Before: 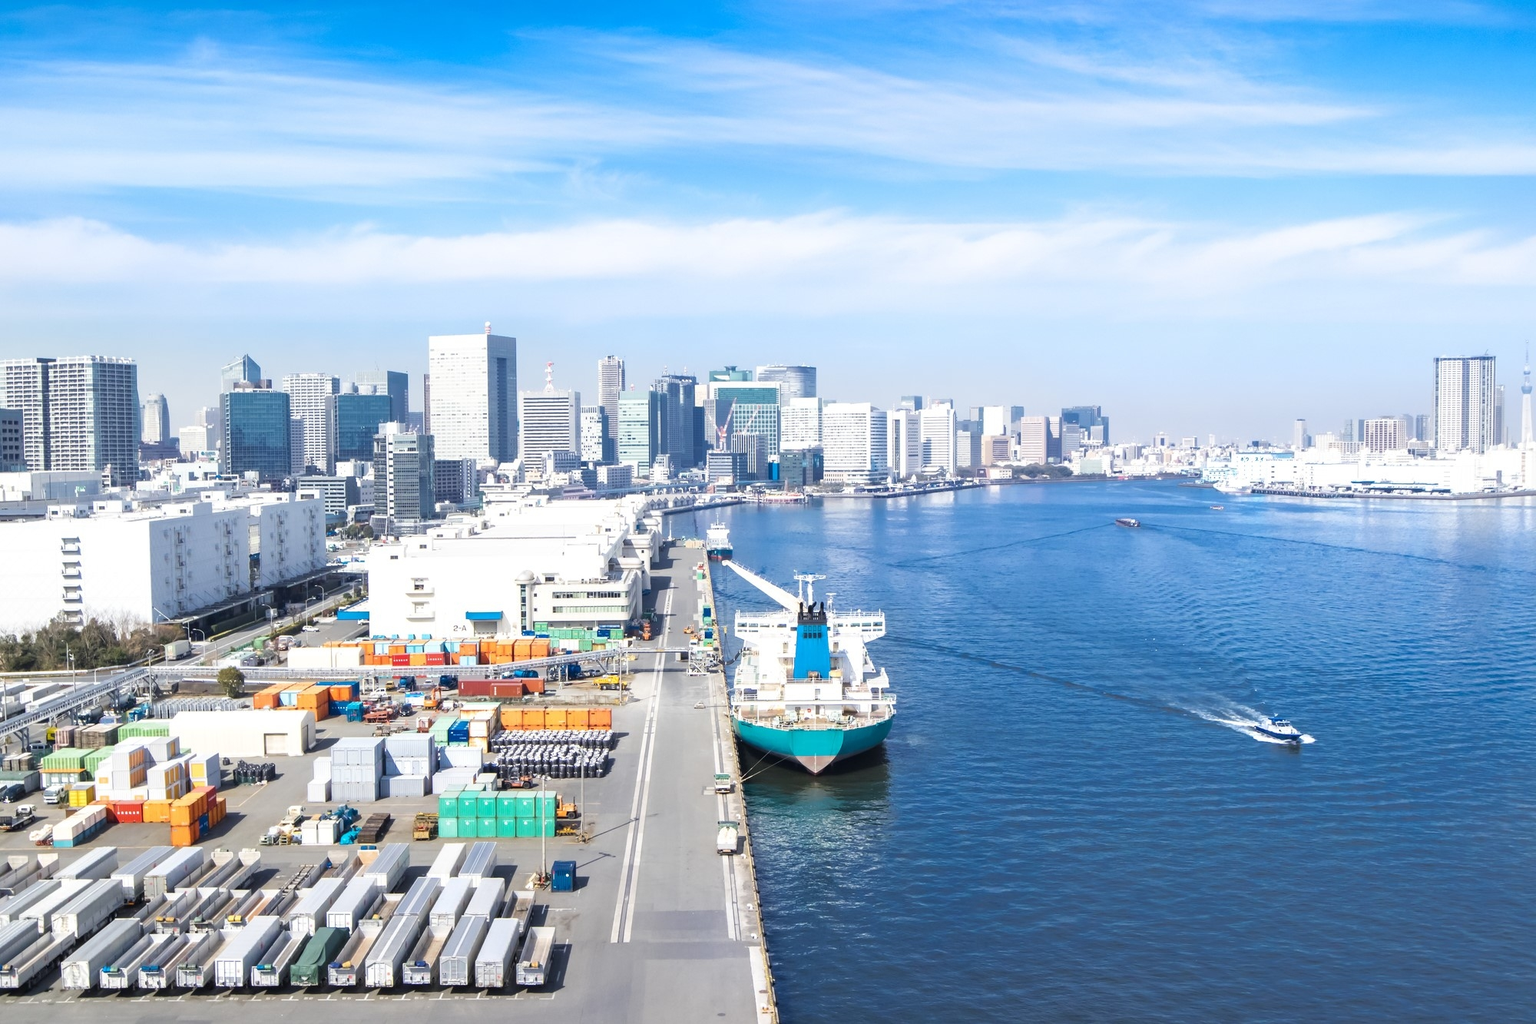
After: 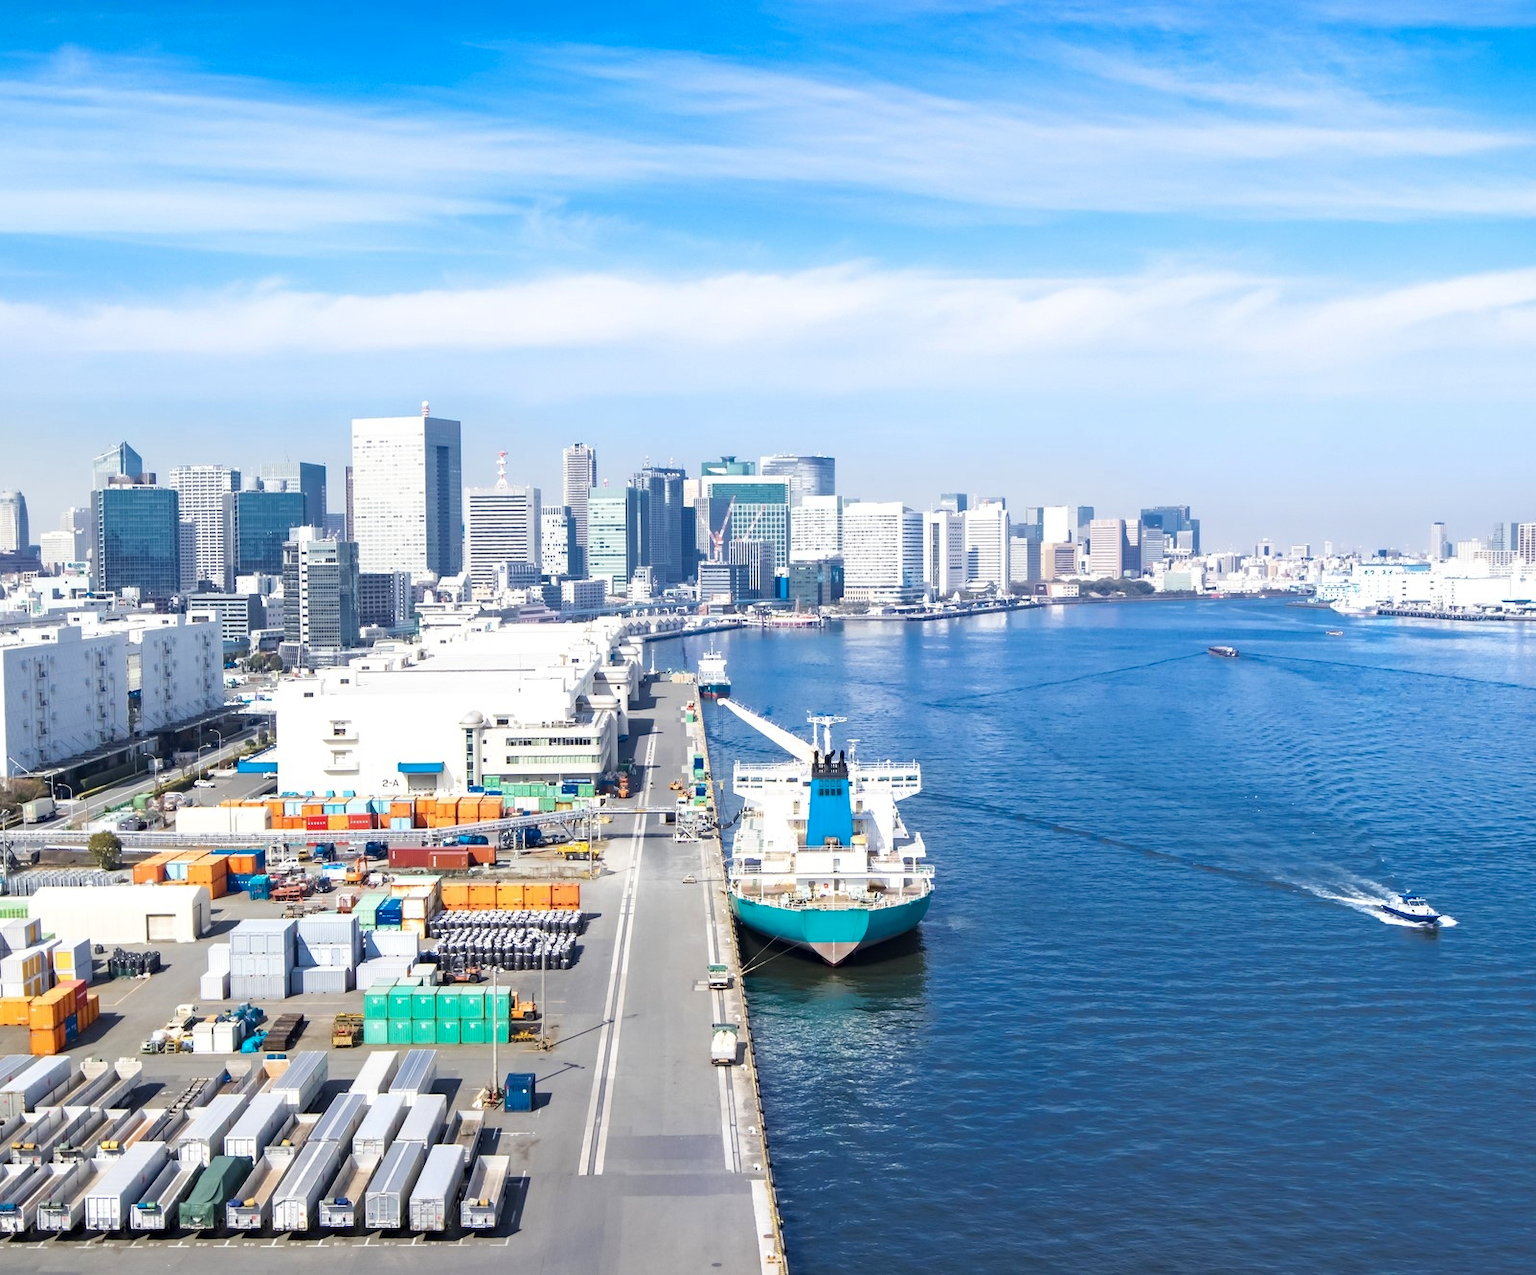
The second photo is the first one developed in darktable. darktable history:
crop and rotate: left 9.597%, right 10.195%
haze removal: compatibility mode true, adaptive false
